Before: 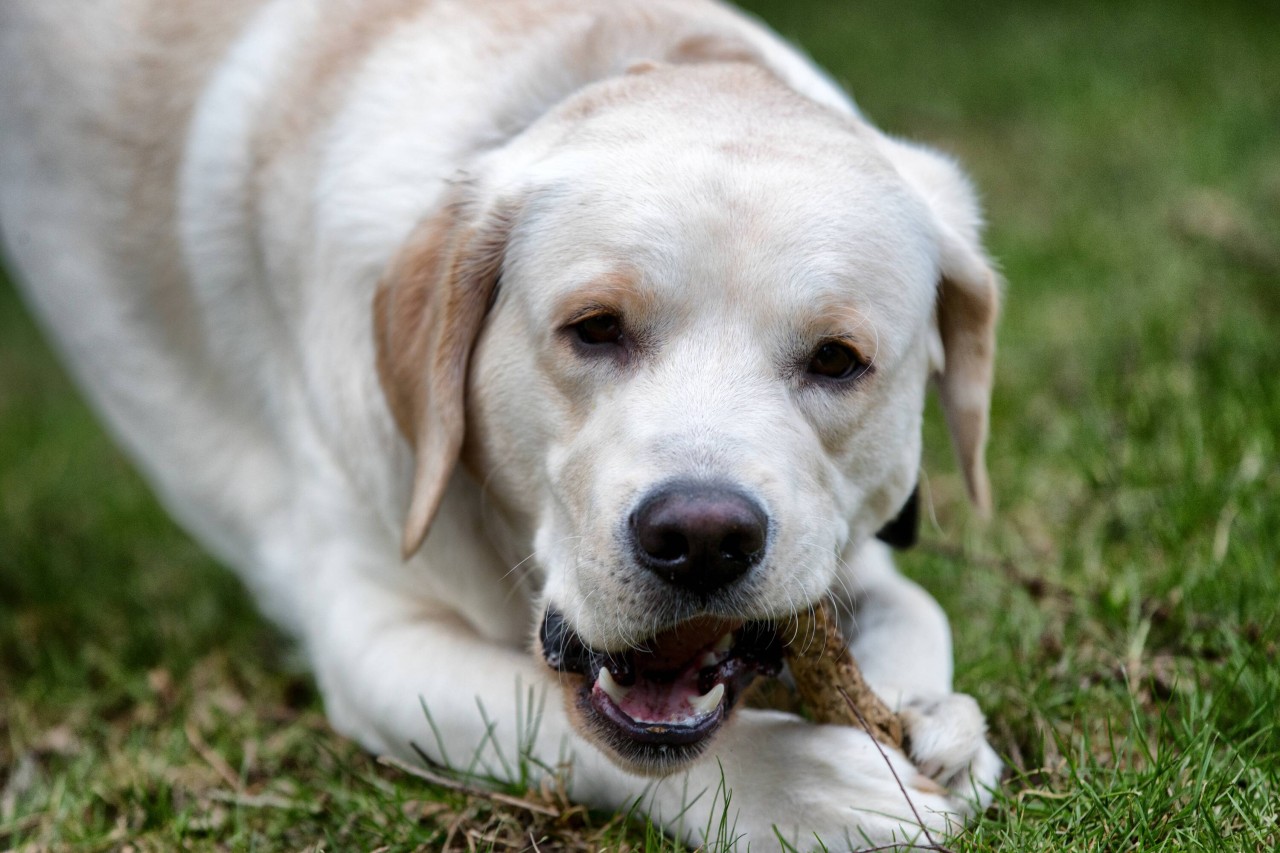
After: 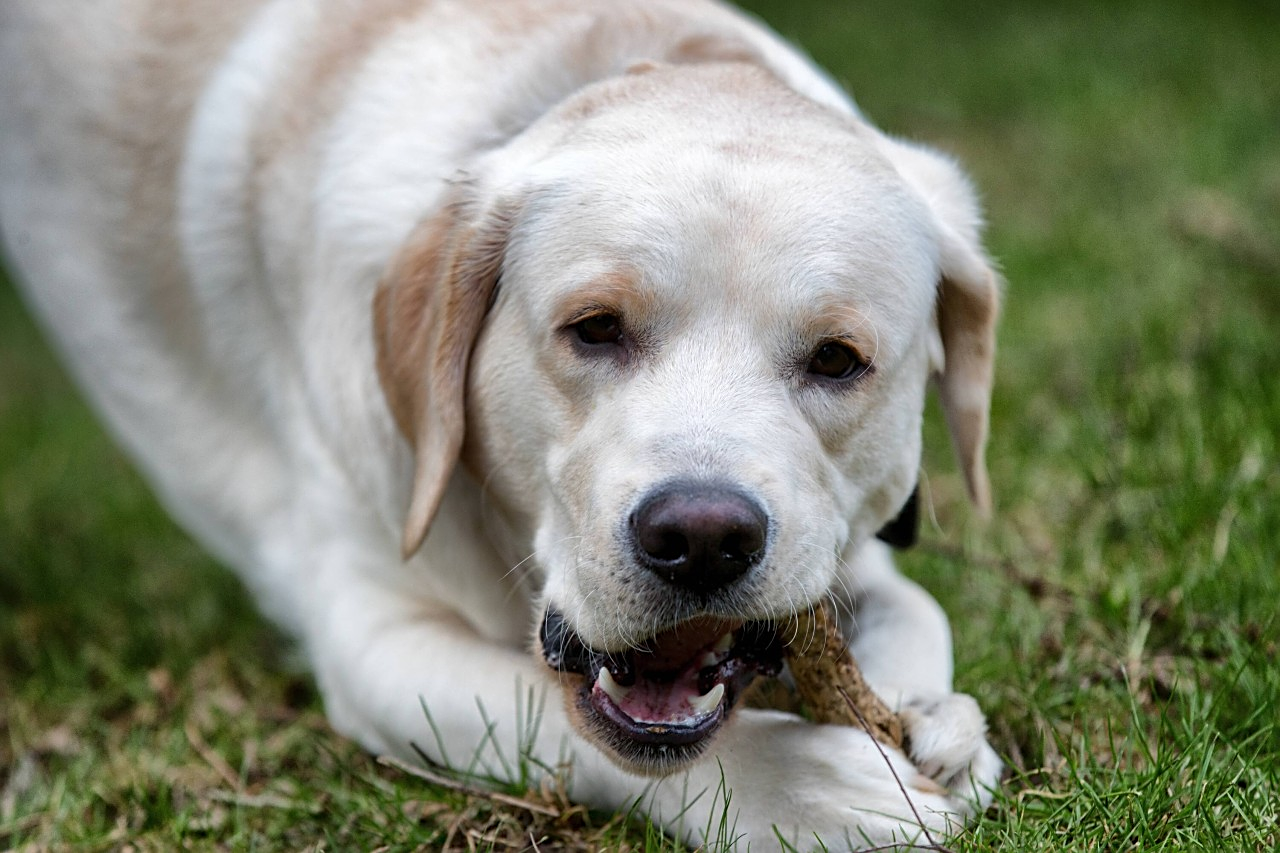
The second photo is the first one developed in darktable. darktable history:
sharpen: on, module defaults
shadows and highlights: shadows 25.78, highlights -23.85
